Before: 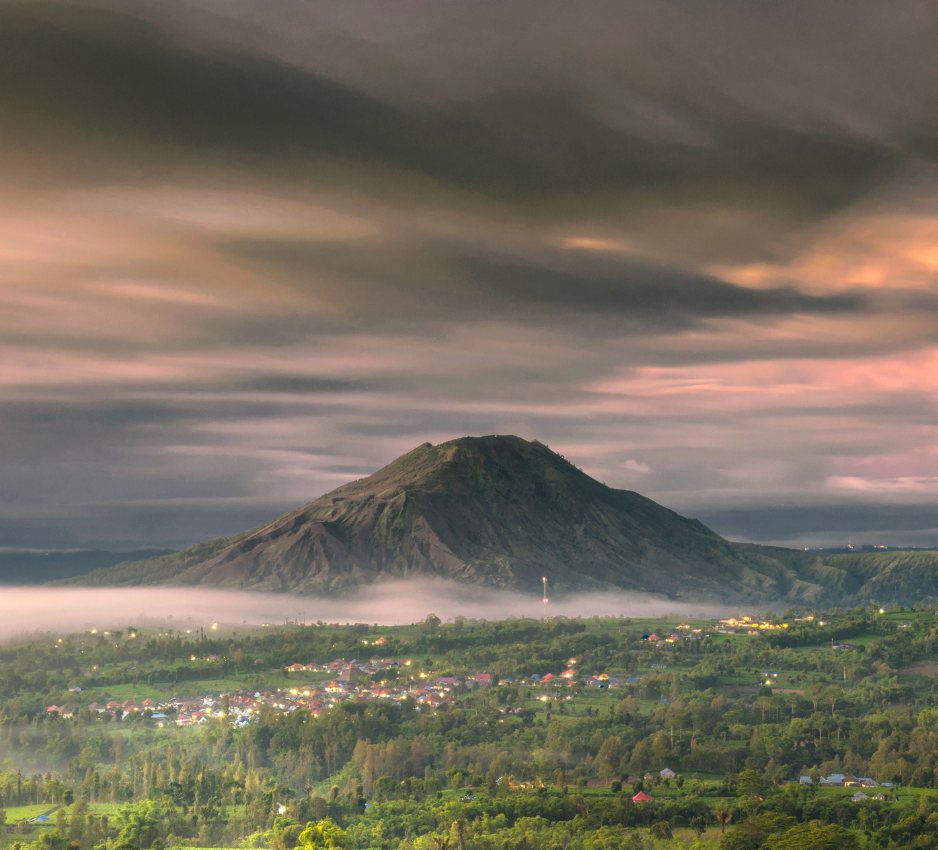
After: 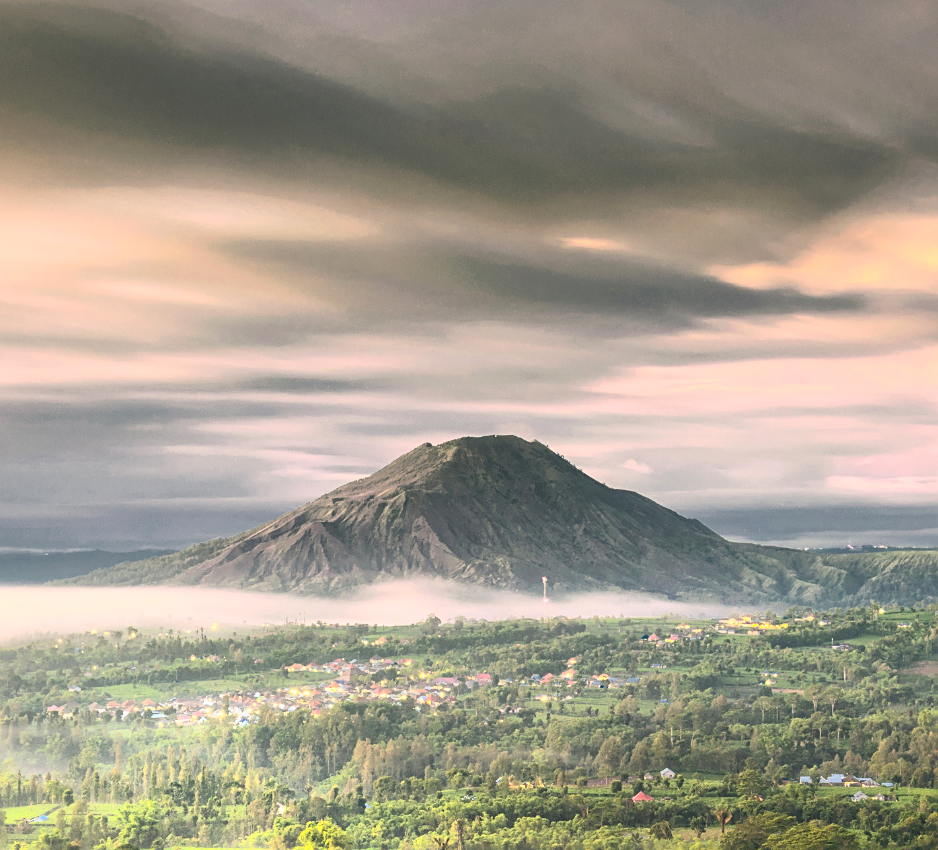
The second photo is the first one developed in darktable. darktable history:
contrast brightness saturation: contrast 0.376, brightness 0.526
sharpen: on, module defaults
